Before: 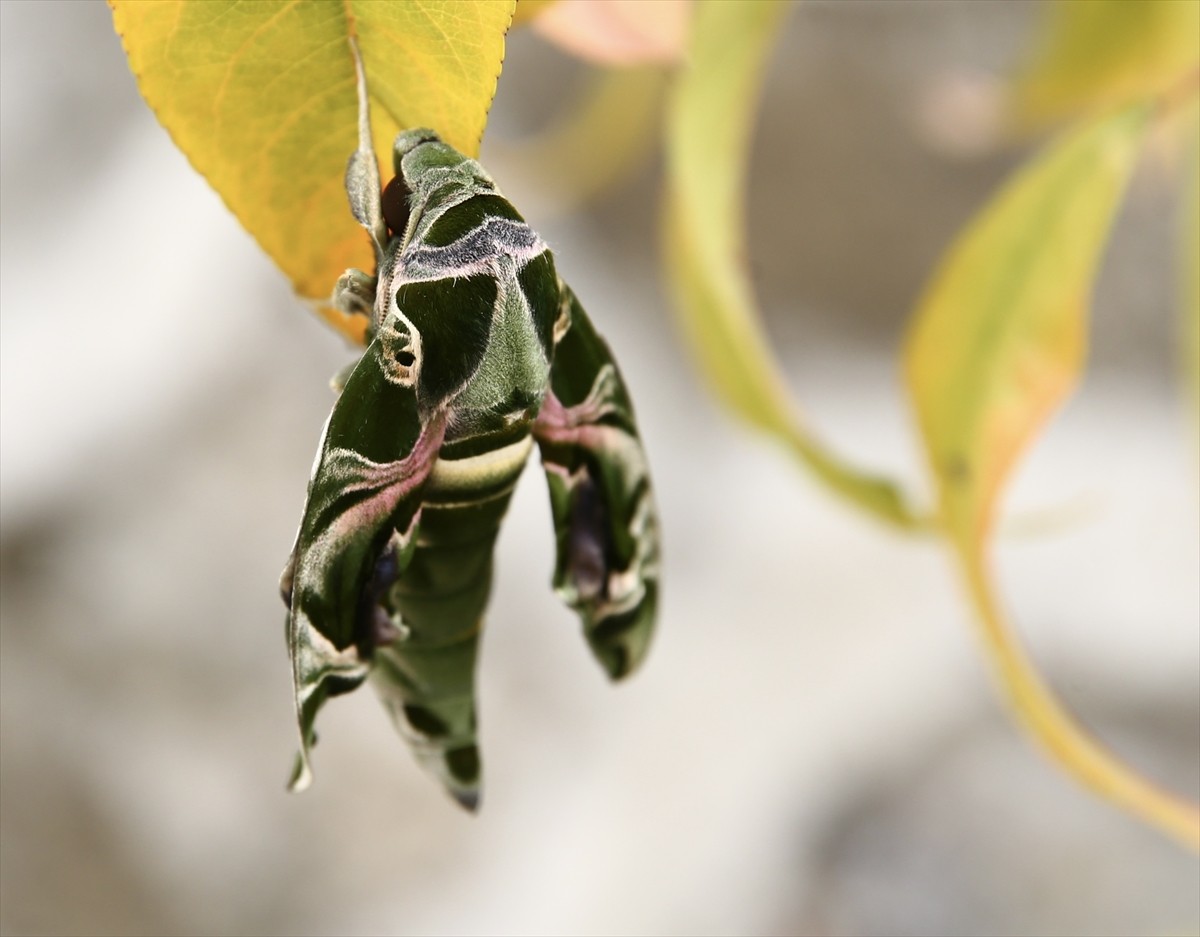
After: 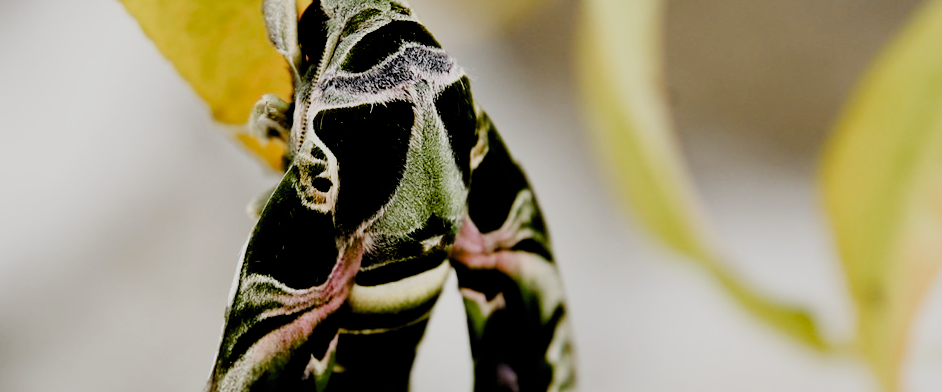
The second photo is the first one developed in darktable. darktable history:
crop: left 6.984%, top 18.604%, right 14.445%, bottom 39.465%
filmic rgb: black relative exposure -2.77 EV, white relative exposure 4.56 EV, hardness 1.71, contrast 1.264, preserve chrominance no, color science v3 (2019), use custom middle-gray values true
